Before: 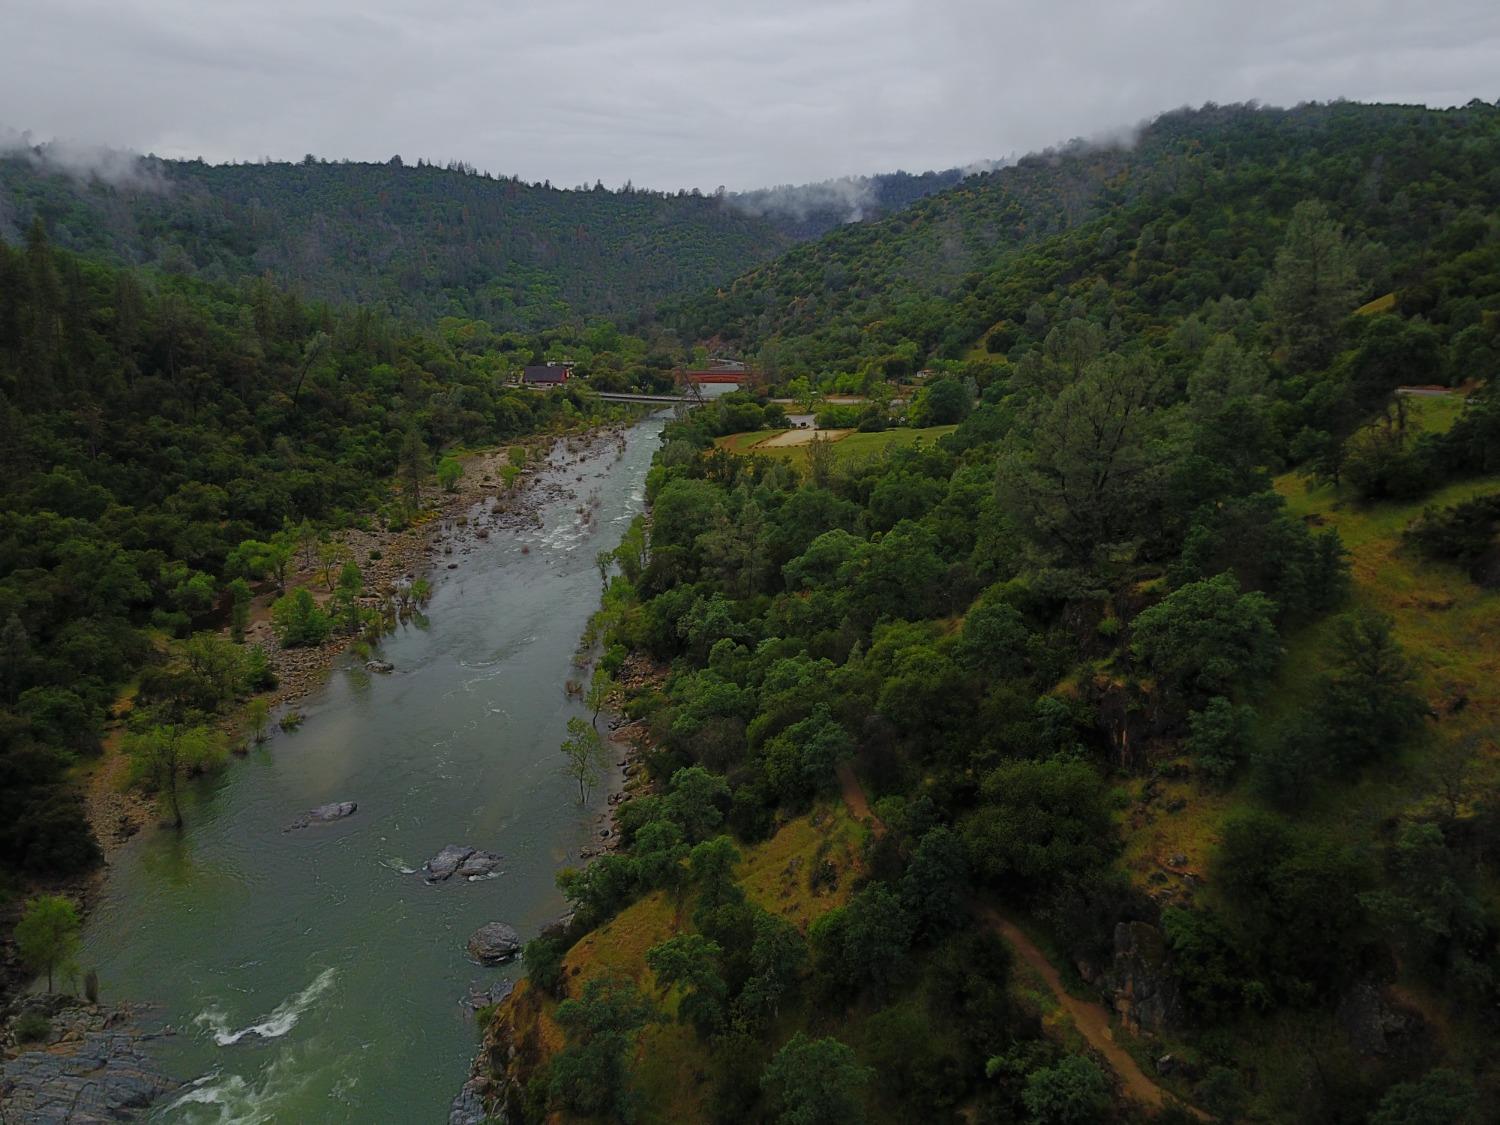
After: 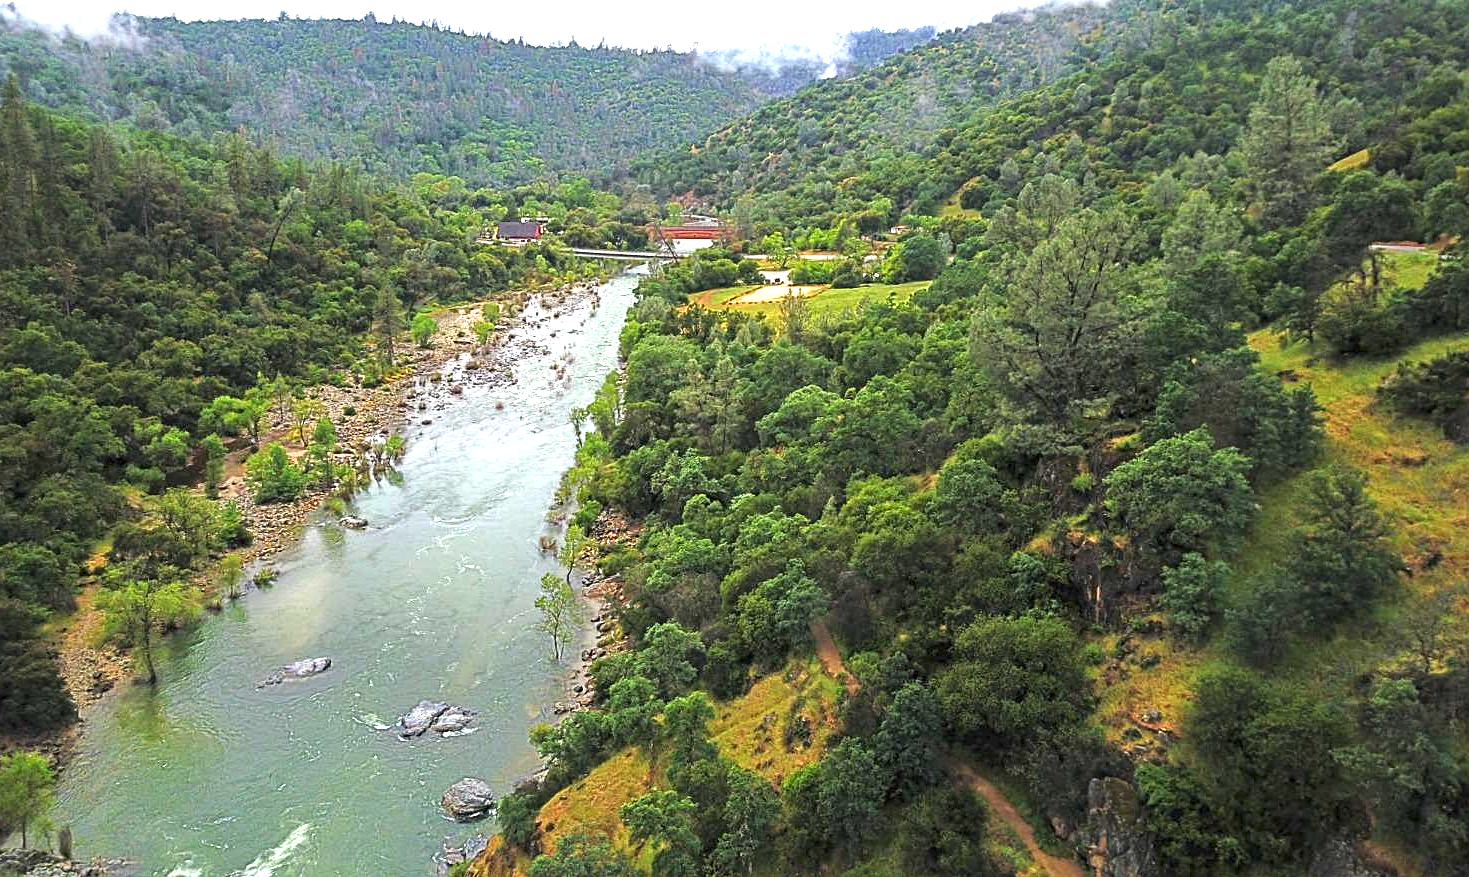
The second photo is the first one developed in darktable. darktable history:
local contrast: mode bilateral grid, contrast 20, coarseness 50, detail 102%, midtone range 0.2
crop and rotate: left 1.814%, top 12.818%, right 0.25%, bottom 9.225%
exposure: black level correction 0, exposure 1.125 EV, compensate exposure bias true, compensate highlight preservation false
contrast equalizer: y [[0.5, 0.5, 0.5, 0.539, 0.64, 0.611], [0.5 ×6], [0.5 ×6], [0 ×6], [0 ×6]]
